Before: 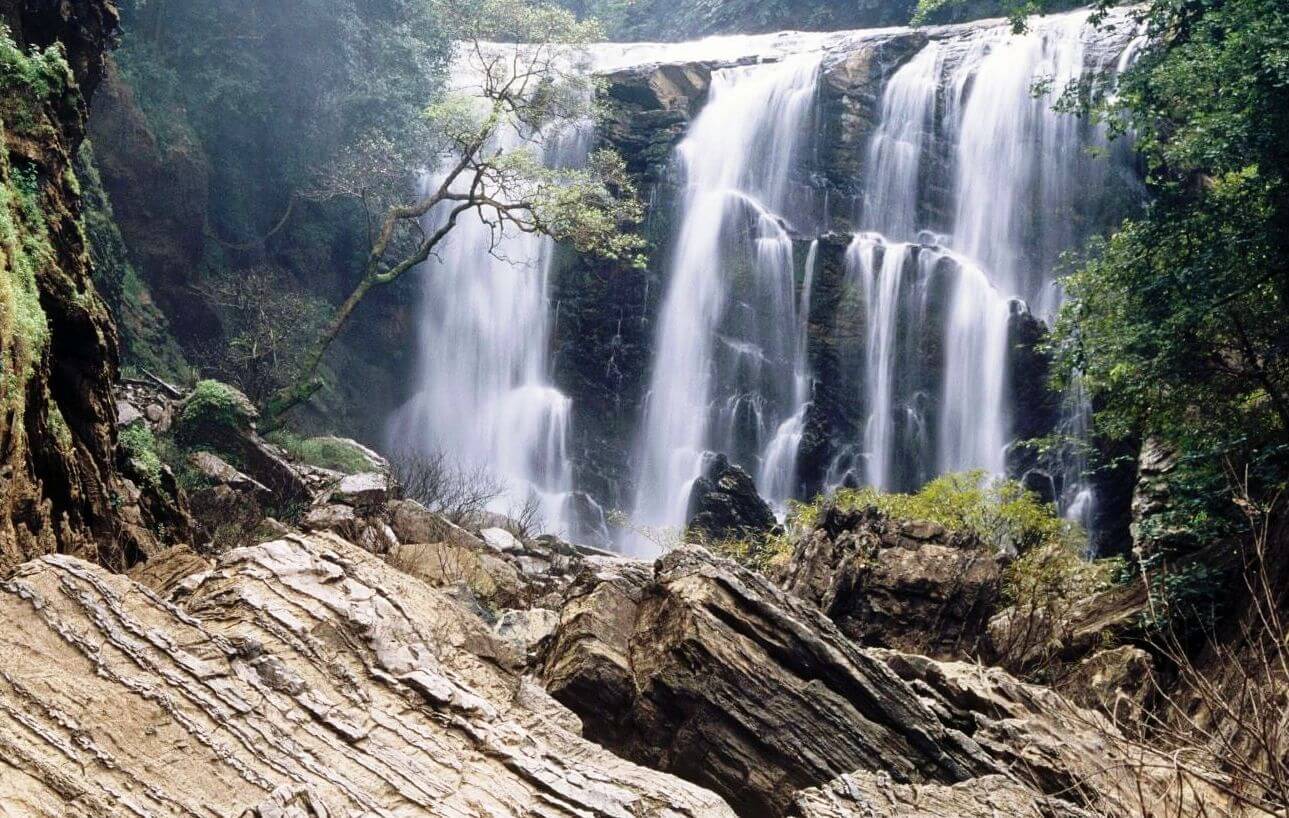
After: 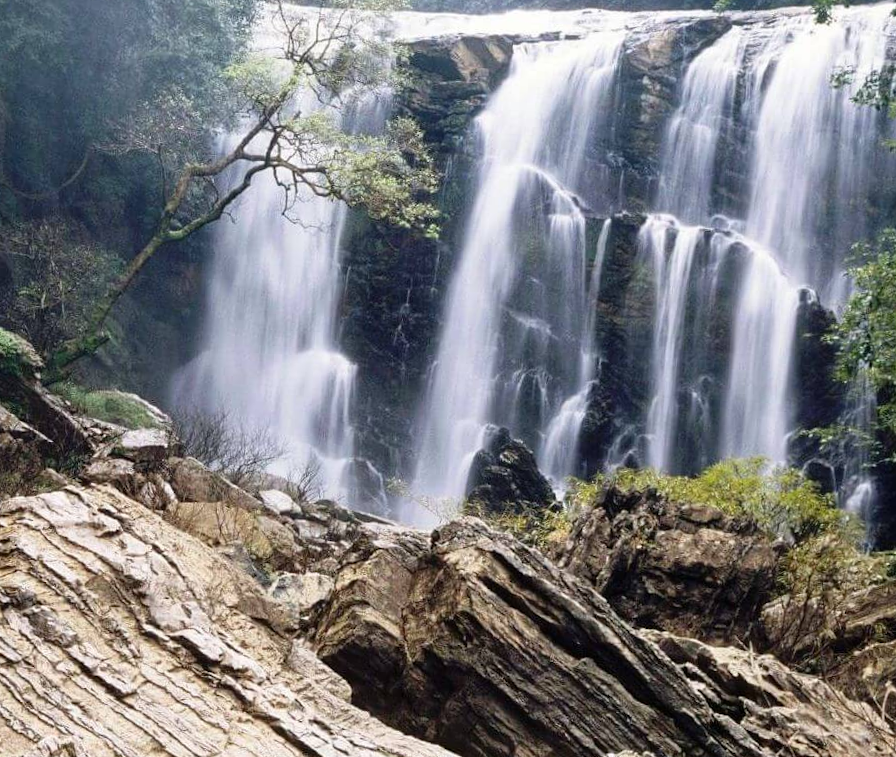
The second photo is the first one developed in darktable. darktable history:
crop and rotate: angle -2.9°, left 14.146%, top 0.042%, right 10.845%, bottom 0.031%
